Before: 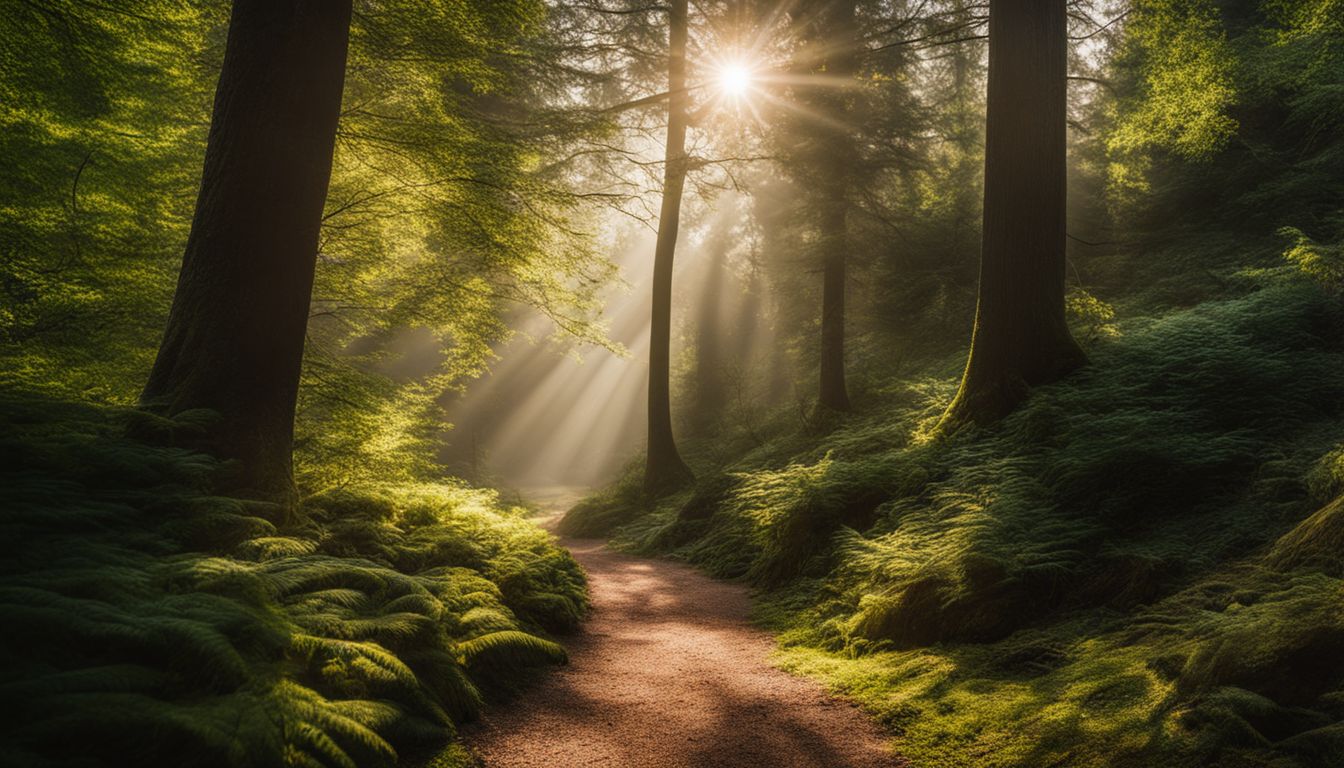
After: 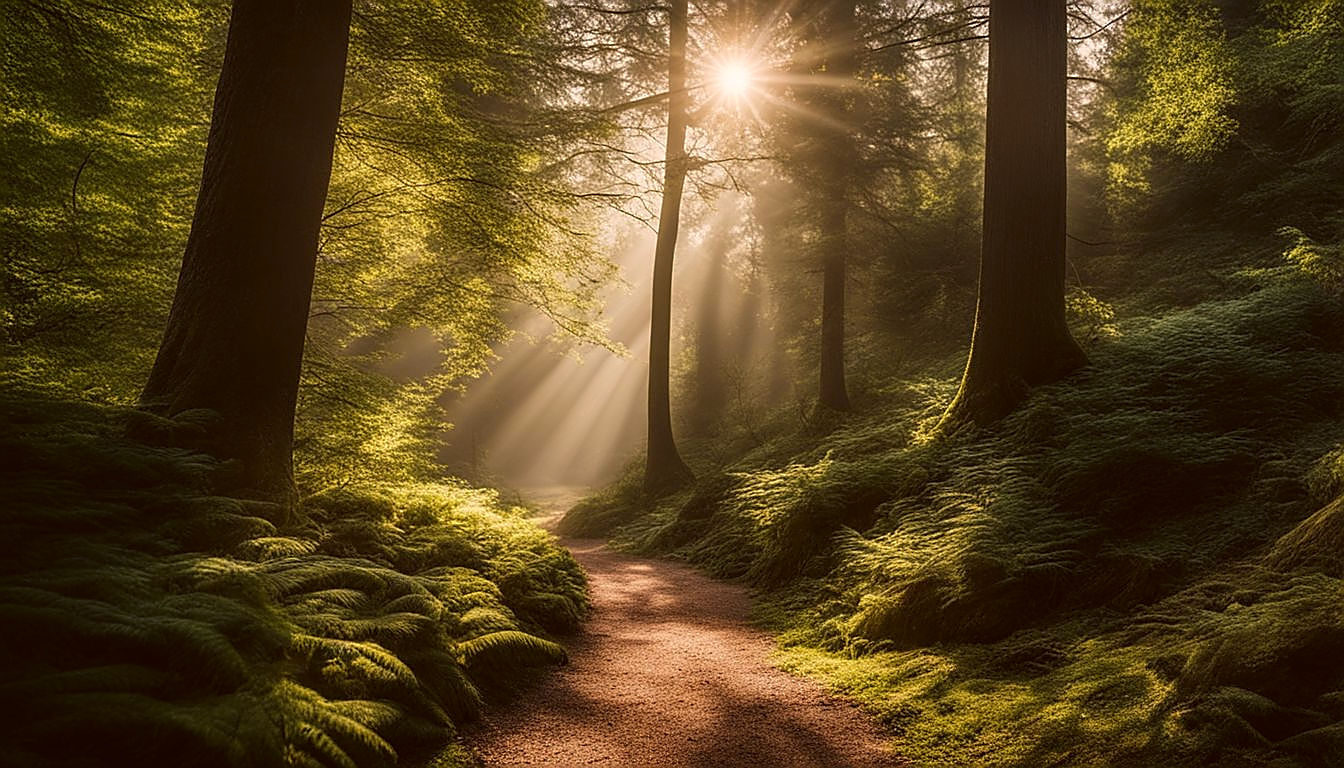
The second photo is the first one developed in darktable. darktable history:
sharpen: radius 1.4, amount 1.25, threshold 0.7
color correction: highlights a* 6.27, highlights b* 8.19, shadows a* 5.94, shadows b* 7.23, saturation 0.9
